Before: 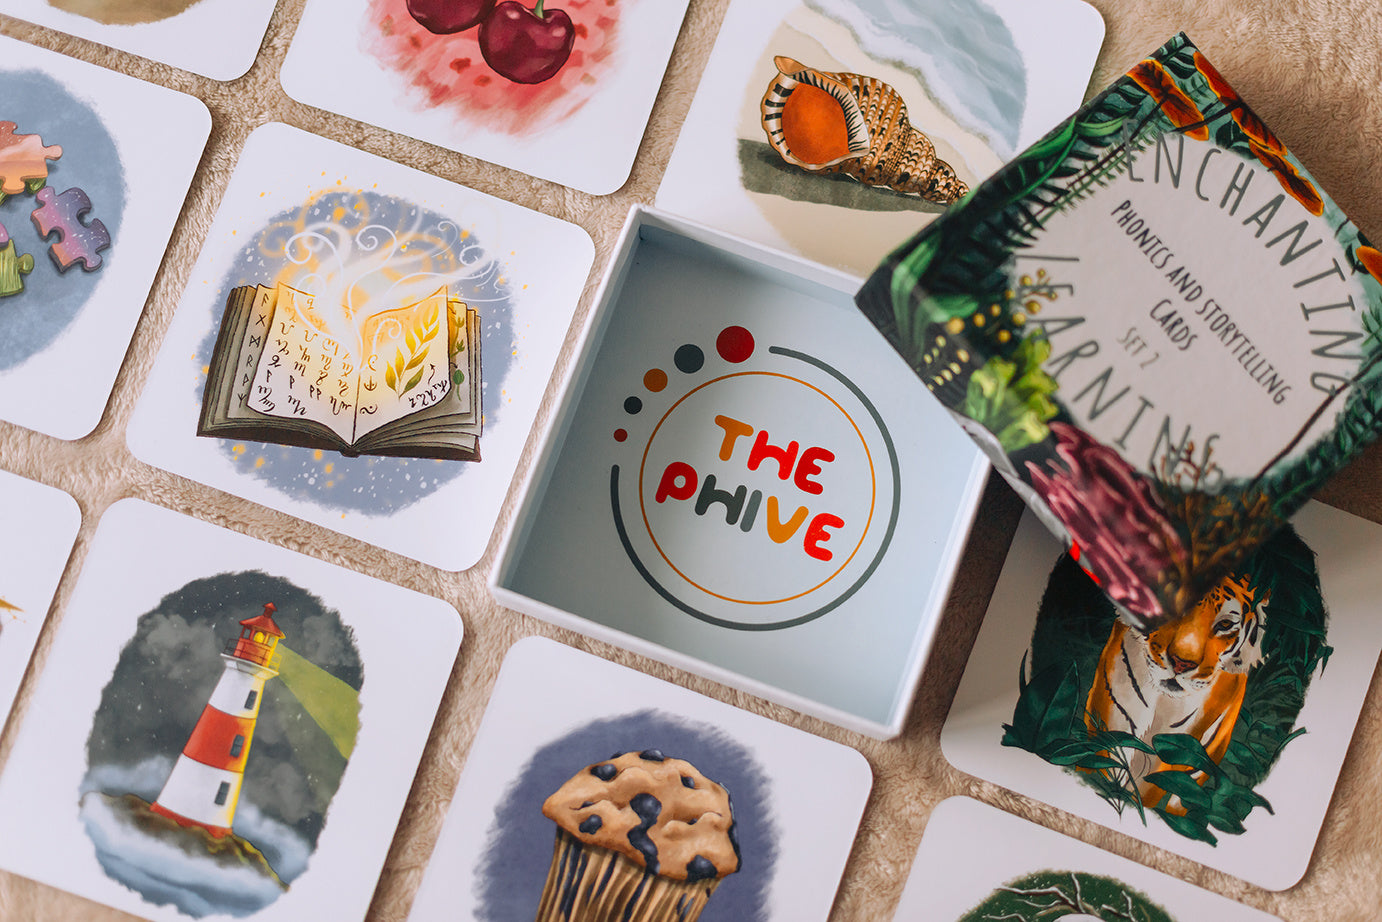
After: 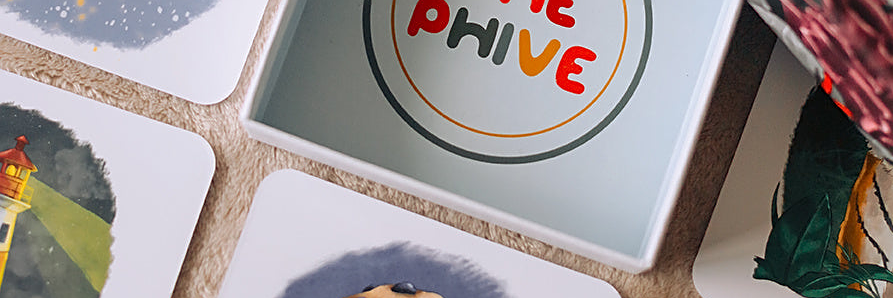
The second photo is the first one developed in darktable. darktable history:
crop: left 17.982%, top 50.729%, right 17.38%, bottom 16.854%
sharpen: on, module defaults
